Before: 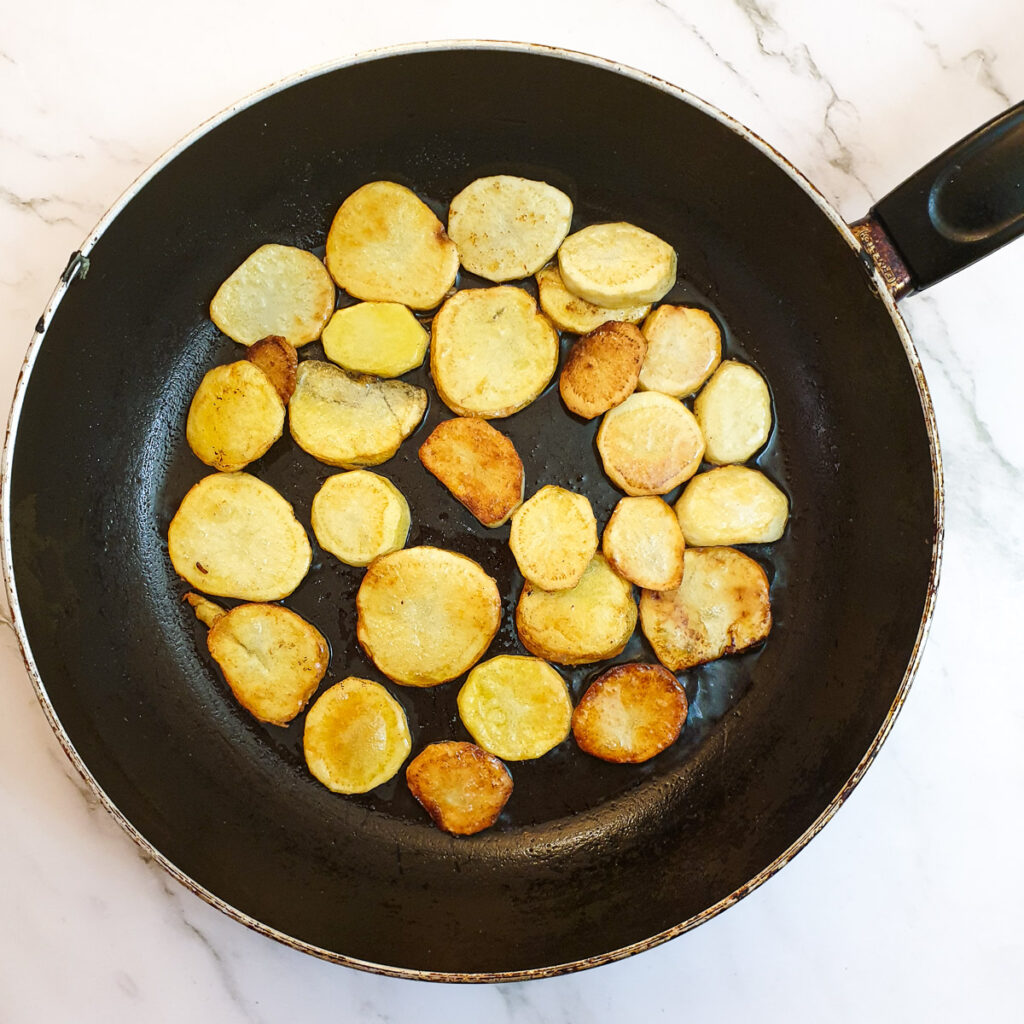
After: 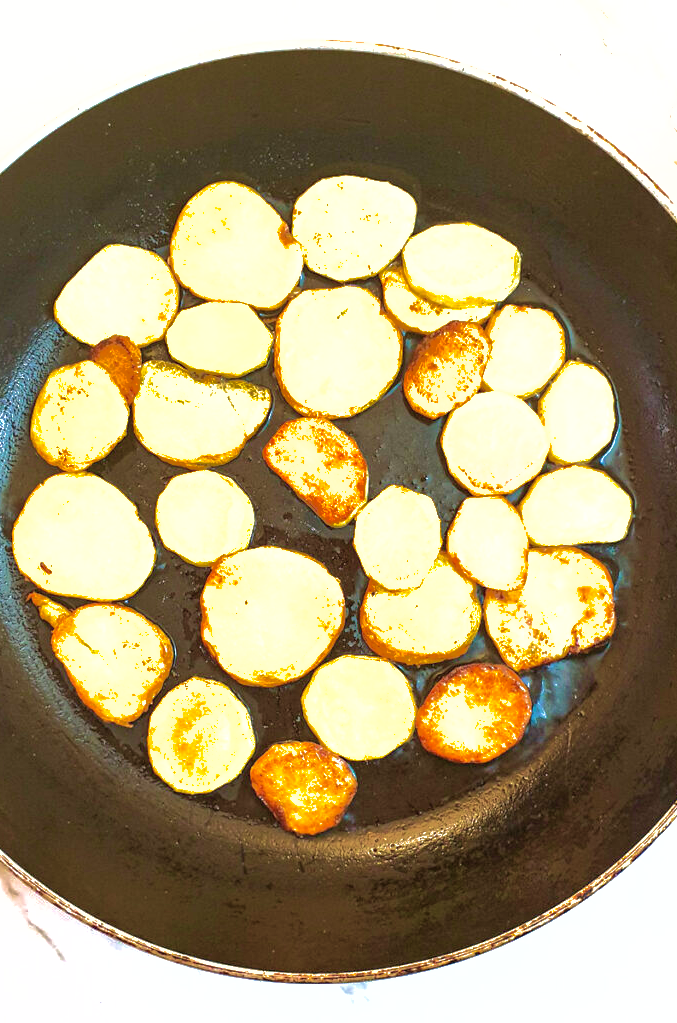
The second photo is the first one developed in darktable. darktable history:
shadows and highlights: shadows 39.74, highlights -59.79
crop and rotate: left 15.25%, right 18.562%
exposure: black level correction 0, exposure 1.199 EV, compensate highlight preservation false
velvia: strength 55.32%
